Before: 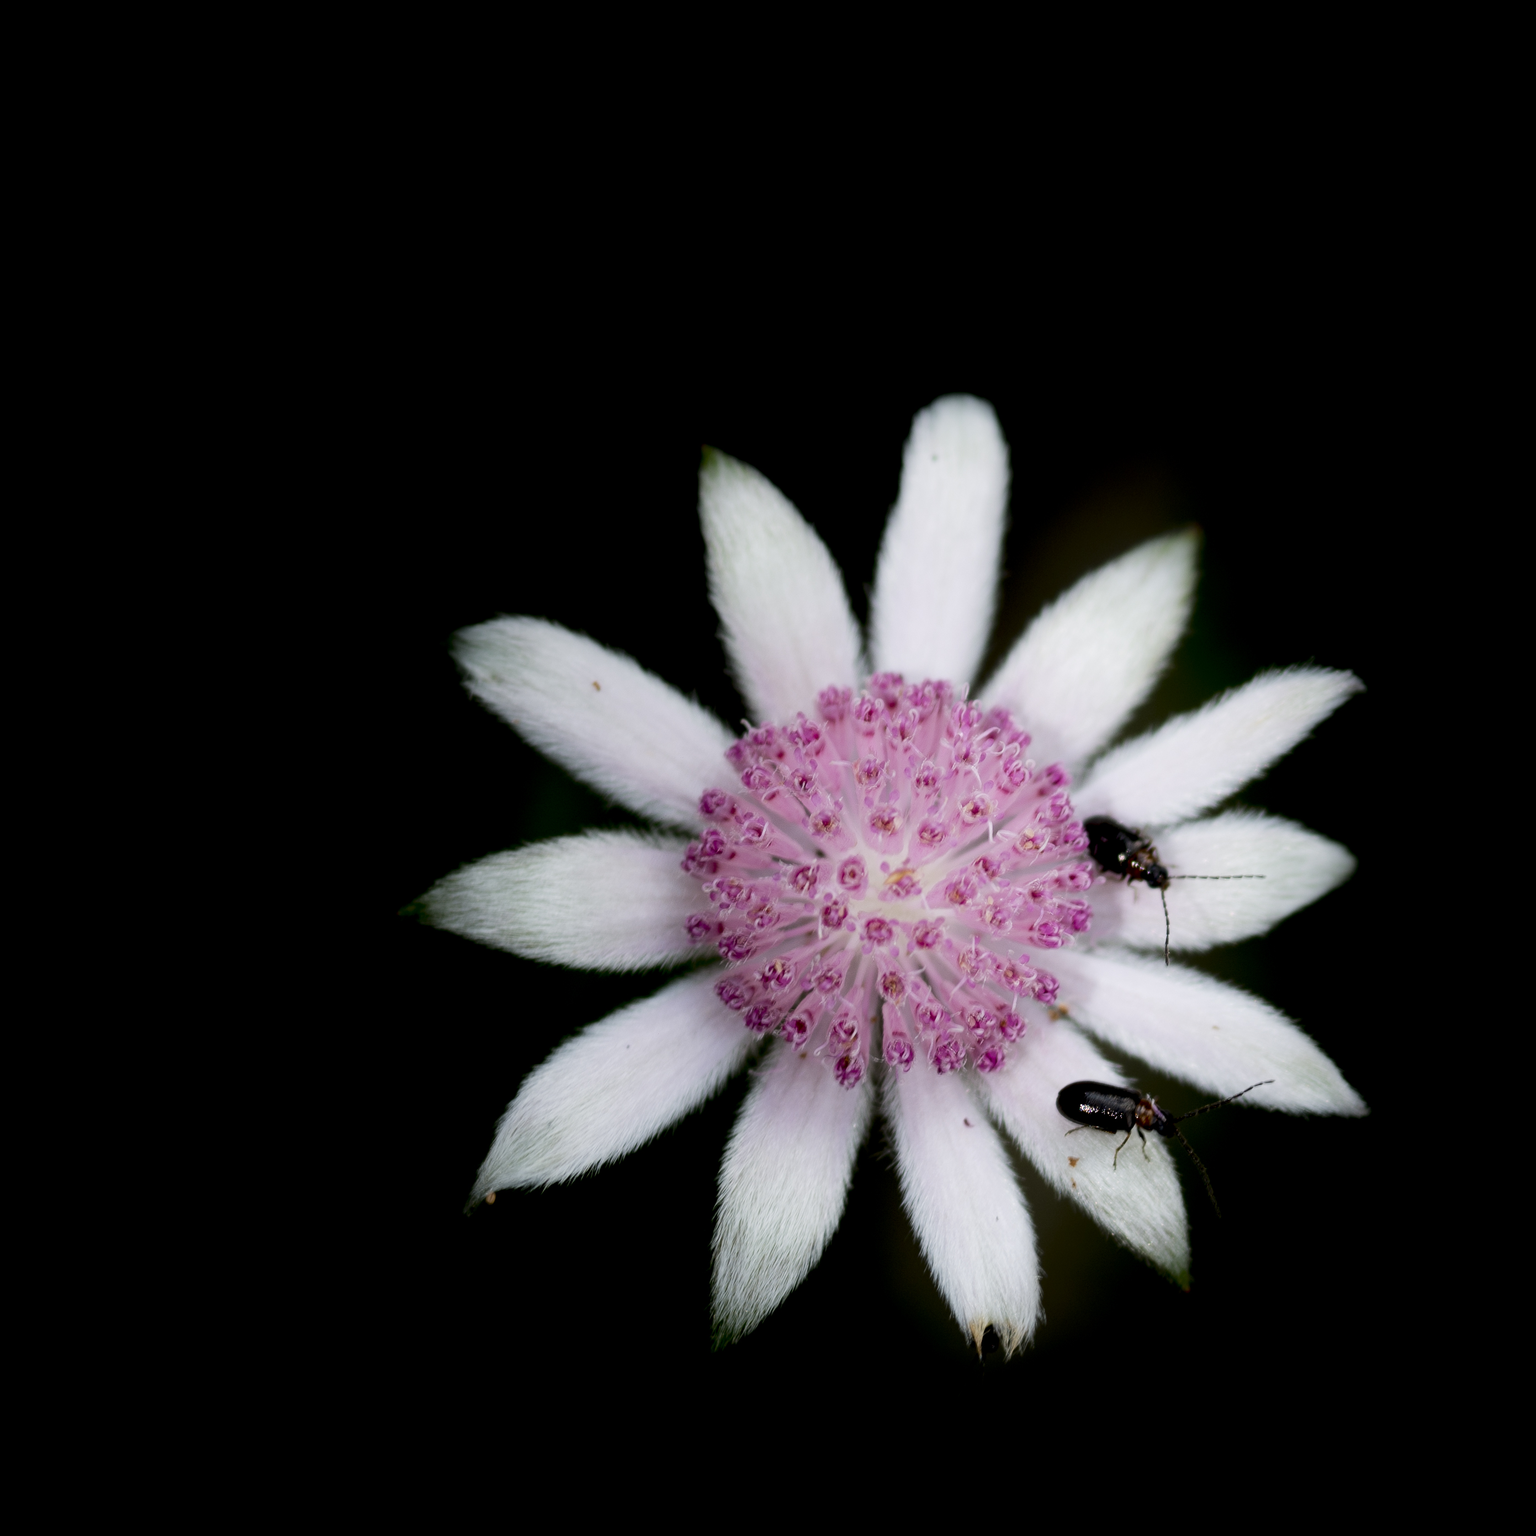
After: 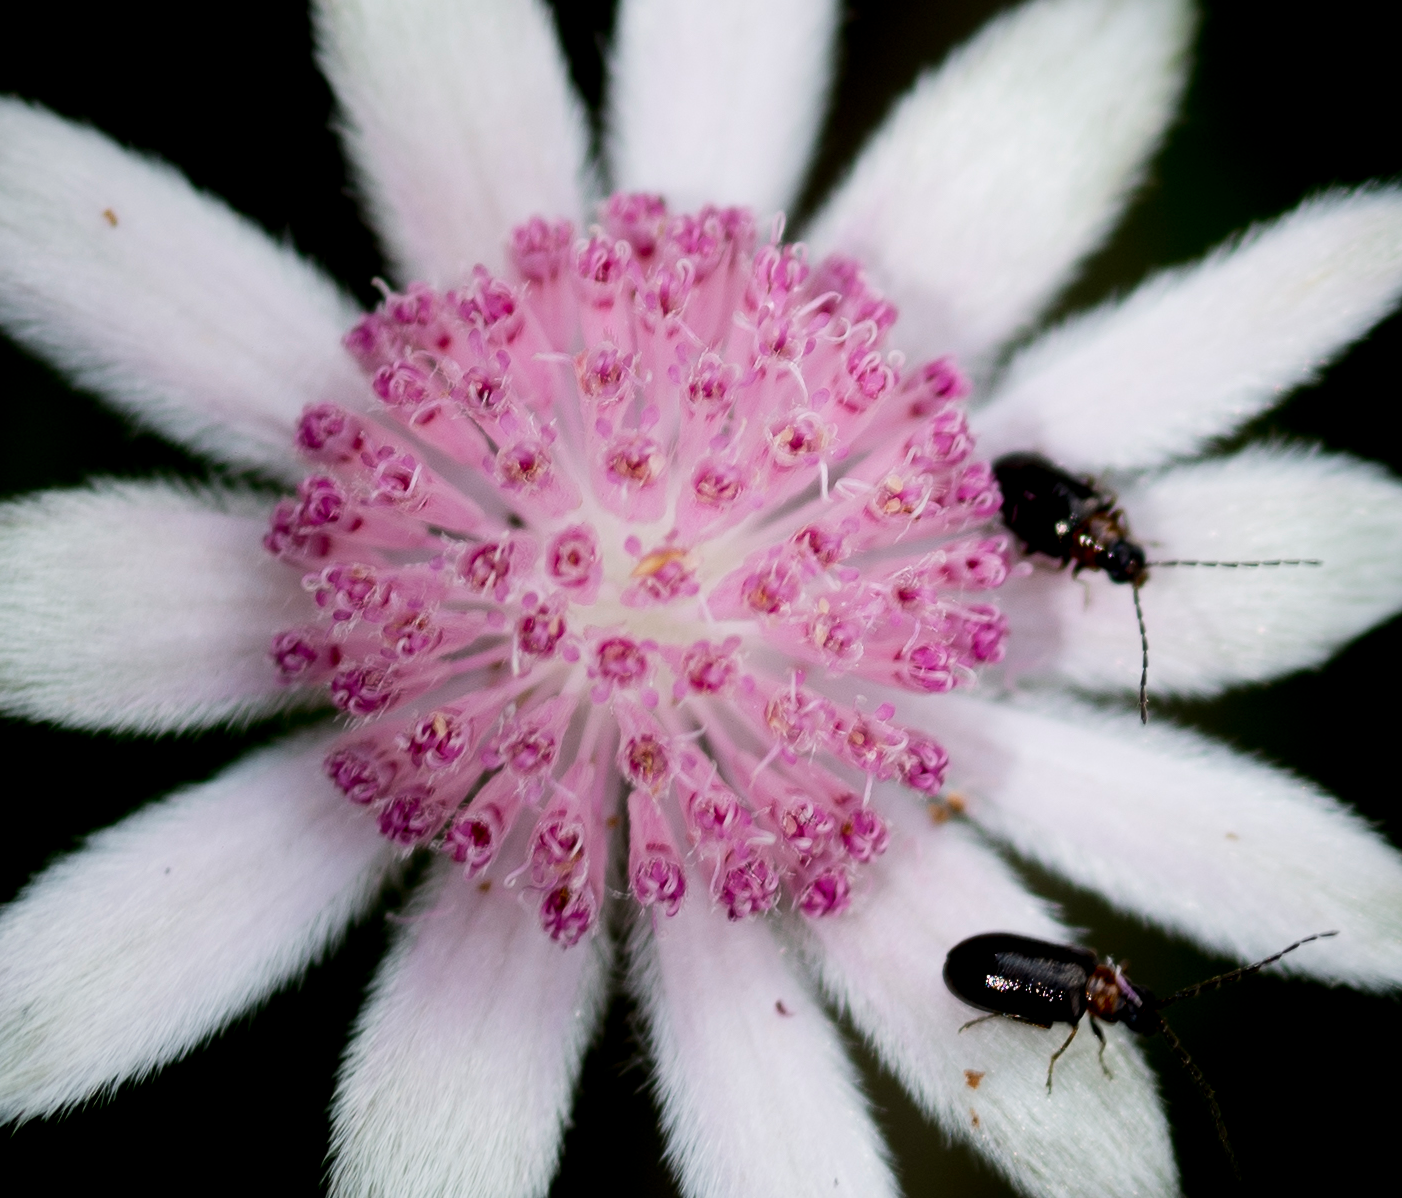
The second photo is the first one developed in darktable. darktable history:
crop: left 34.873%, top 36.875%, right 14.717%, bottom 20.034%
